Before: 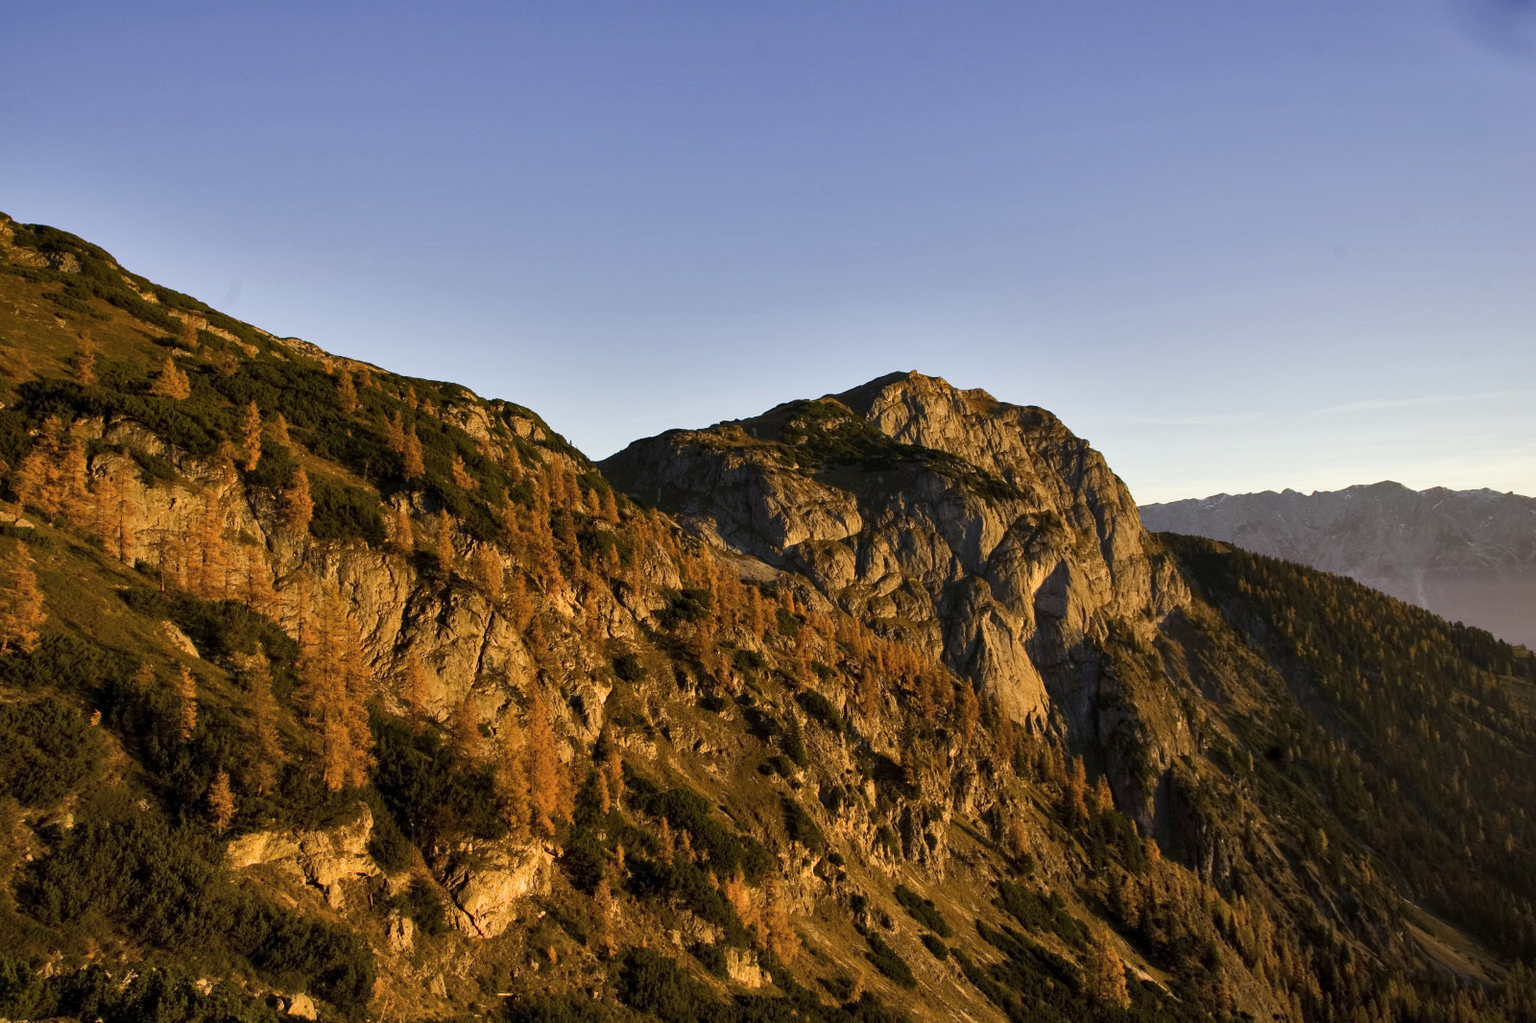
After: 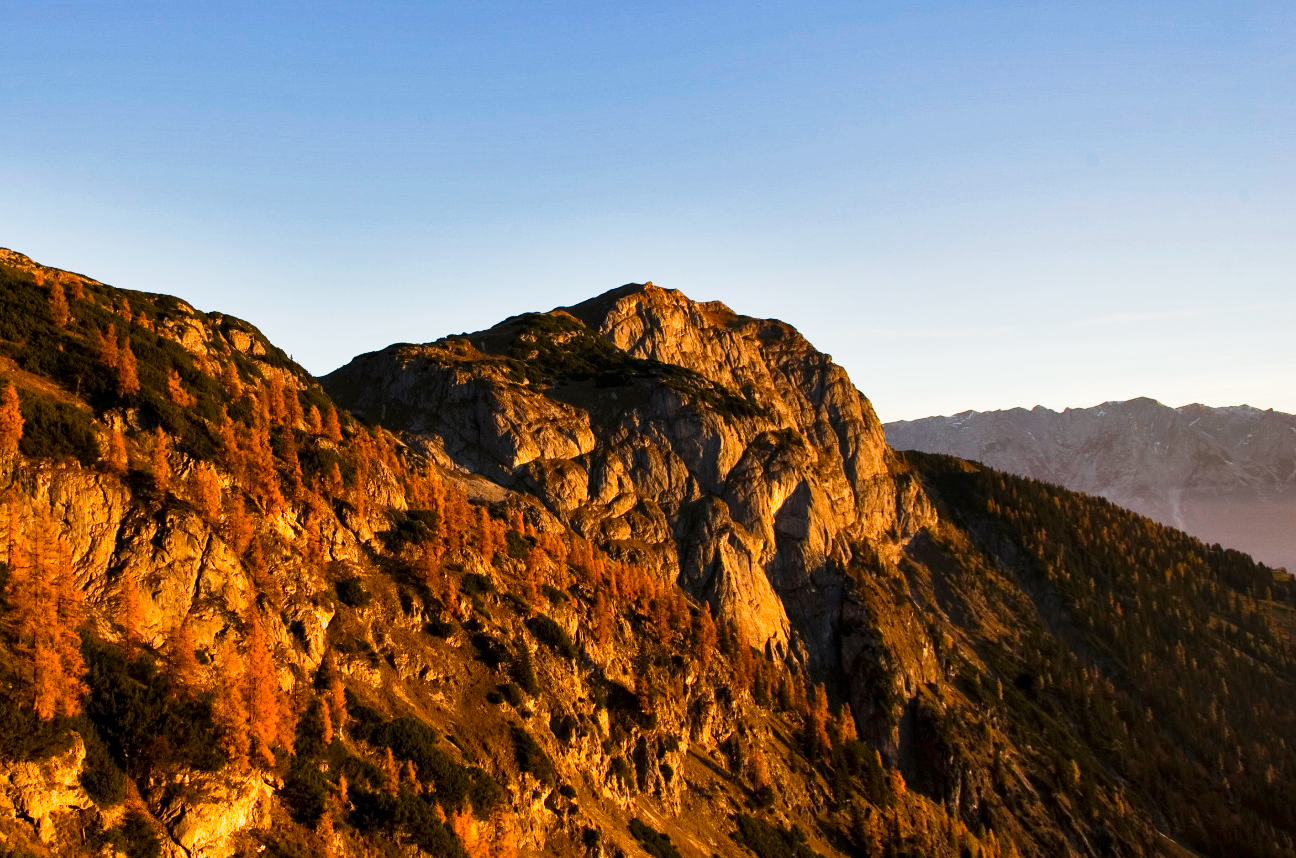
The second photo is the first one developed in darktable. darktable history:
tone curve: curves: ch0 [(0, 0) (0.042, 0.01) (0.223, 0.123) (0.59, 0.574) (0.802, 0.868) (1, 1)], preserve colors none
crop: left 18.959%, top 9.761%, right 0%, bottom 9.724%
